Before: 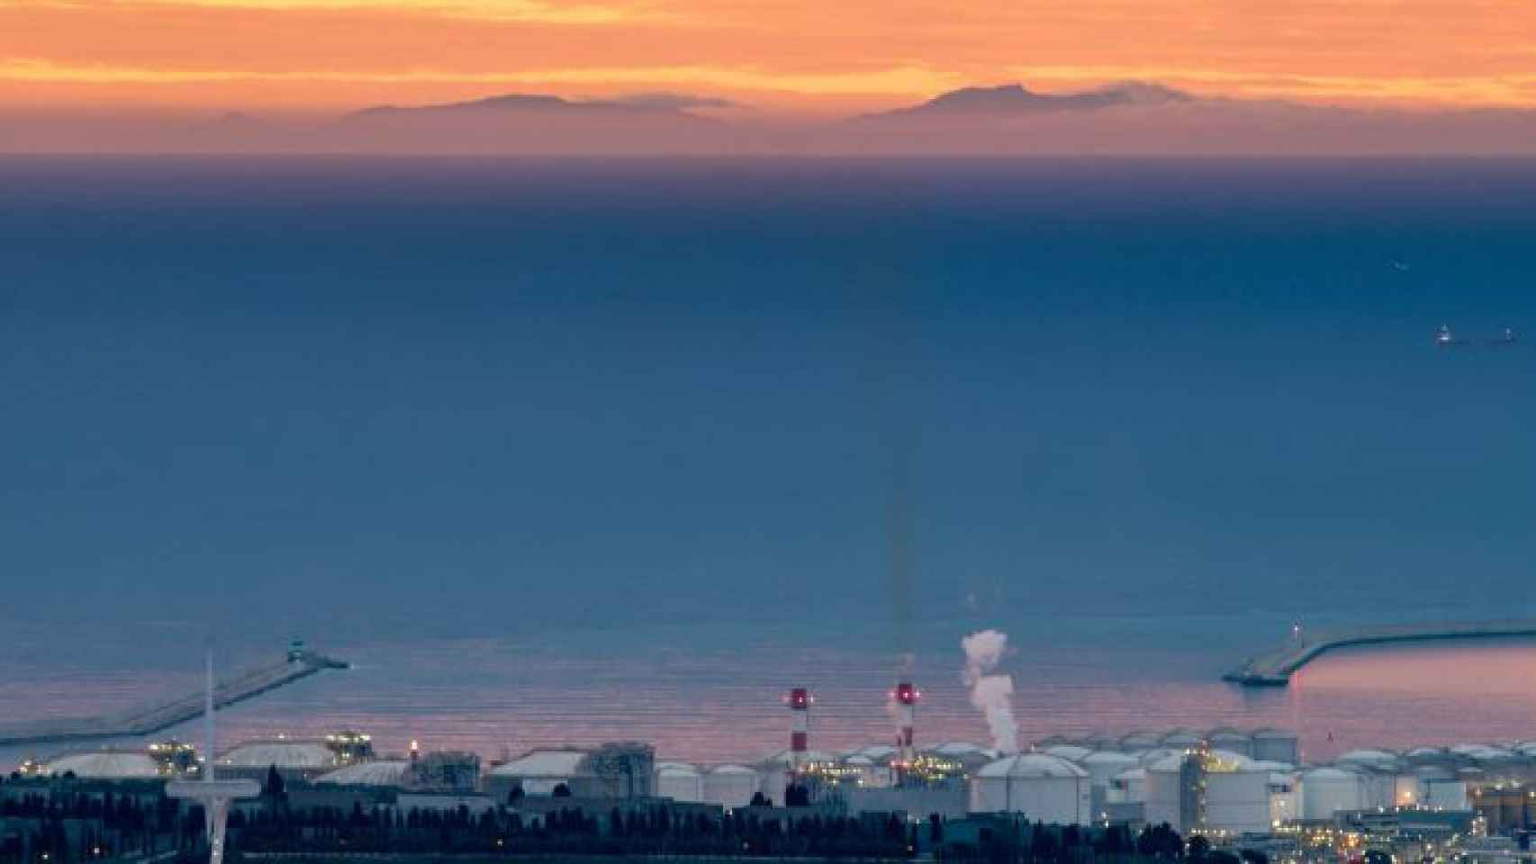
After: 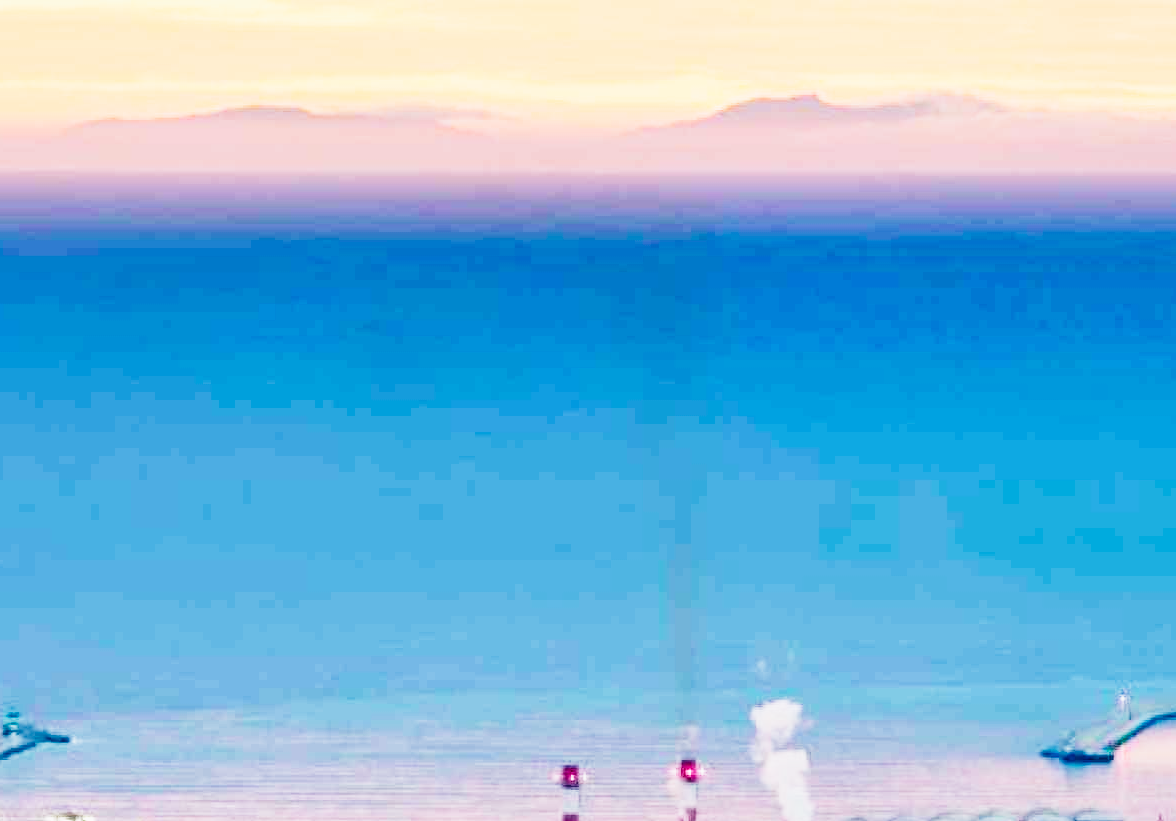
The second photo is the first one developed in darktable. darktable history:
base curve: curves: ch0 [(0, 0.003) (0.001, 0.002) (0.006, 0.004) (0.02, 0.022) (0.048, 0.086) (0.094, 0.234) (0.162, 0.431) (0.258, 0.629) (0.385, 0.8) (0.548, 0.918) (0.751, 0.988) (1, 1)], exposure shift 0.01, preserve colors none
tone curve: curves: ch0 [(0, 0.011) (0.053, 0.026) (0.174, 0.115) (0.398, 0.444) (0.673, 0.775) (0.829, 0.906) (0.991, 0.981)]; ch1 [(0, 0) (0.276, 0.206) (0.409, 0.383) (0.473, 0.458) (0.492, 0.499) (0.521, 0.502) (0.546, 0.543) (0.585, 0.617) (0.659, 0.686) (0.78, 0.8) (1, 1)]; ch2 [(0, 0) (0.438, 0.449) (0.473, 0.469) (0.503, 0.5) (0.523, 0.538) (0.562, 0.598) (0.612, 0.635) (0.695, 0.713) (1, 1)], preserve colors none
crop: left 18.622%, right 12.419%, bottom 14.409%
